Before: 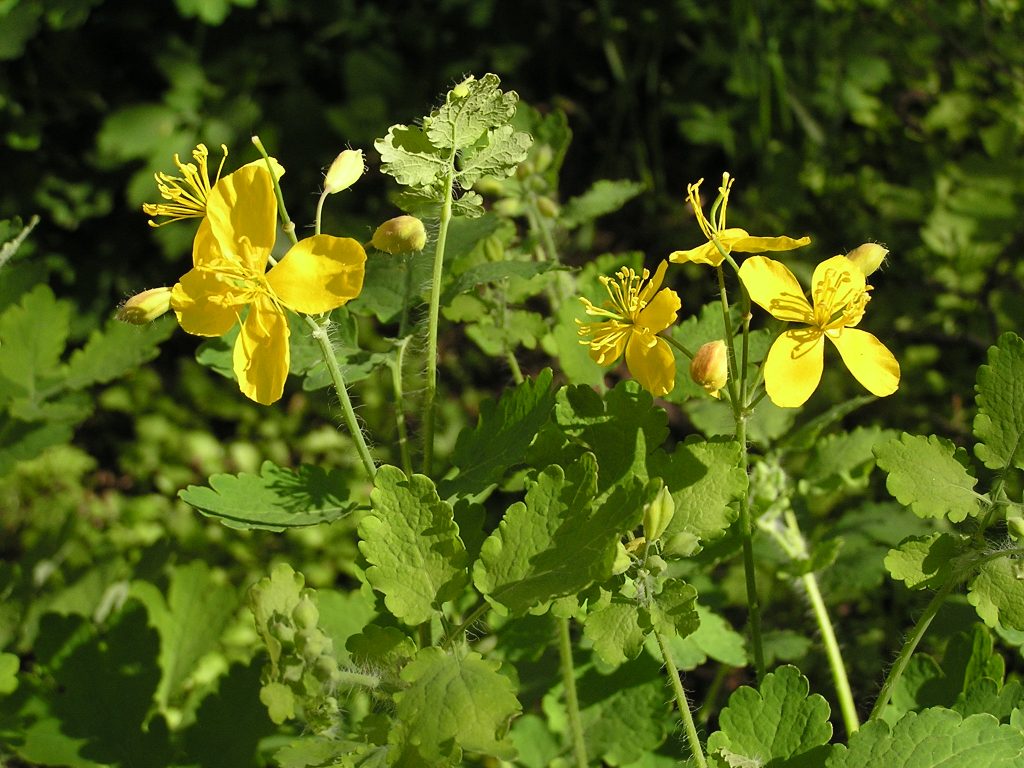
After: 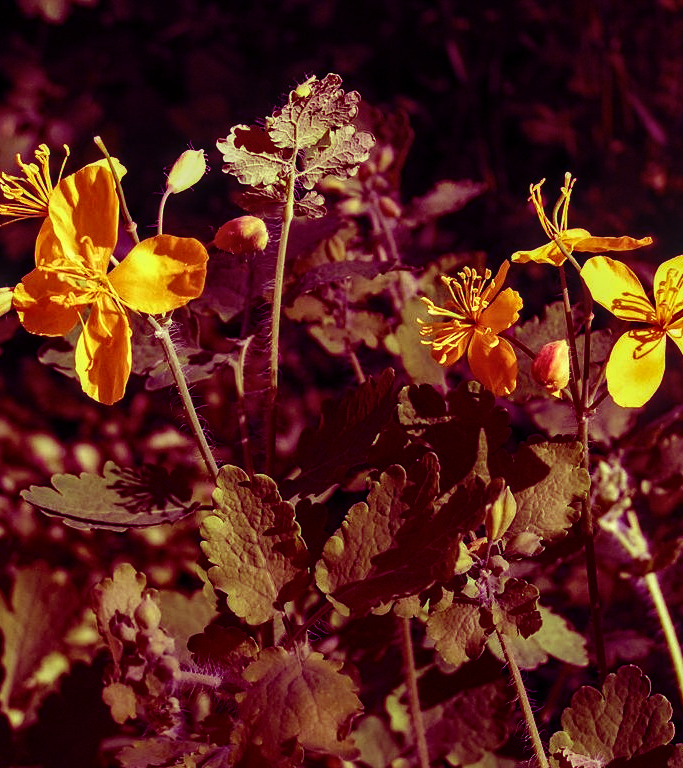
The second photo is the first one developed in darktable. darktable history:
local contrast: on, module defaults
color balance: mode lift, gamma, gain (sRGB), lift [1, 1, 0.101, 1]
crop and rotate: left 15.446%, right 17.836%
